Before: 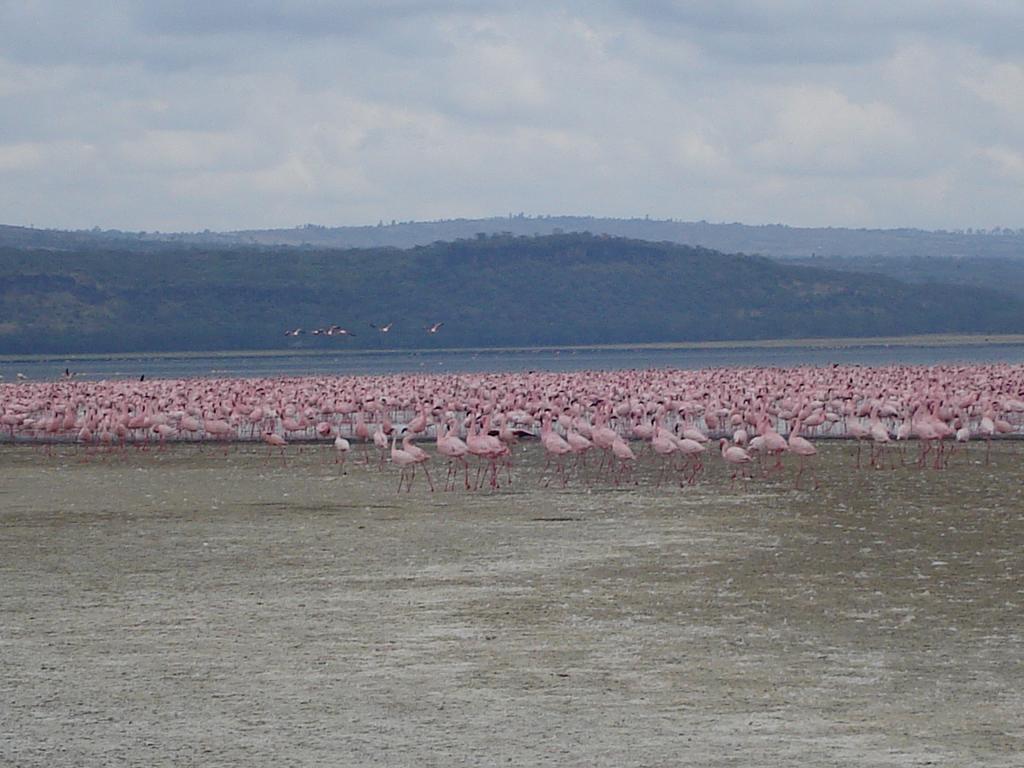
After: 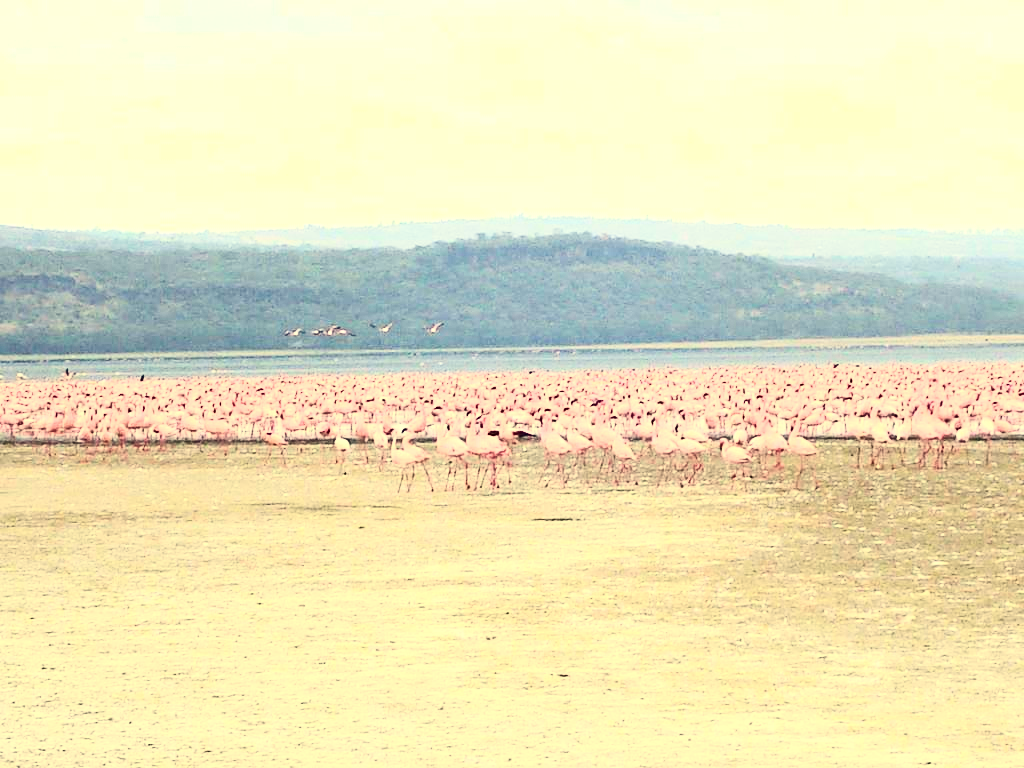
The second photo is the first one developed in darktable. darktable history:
contrast brightness saturation: contrast 0.4, brightness 0.1, saturation 0.21
exposure: exposure 1.5 EV, compensate highlight preservation false
white balance: red 1.08, blue 0.791
